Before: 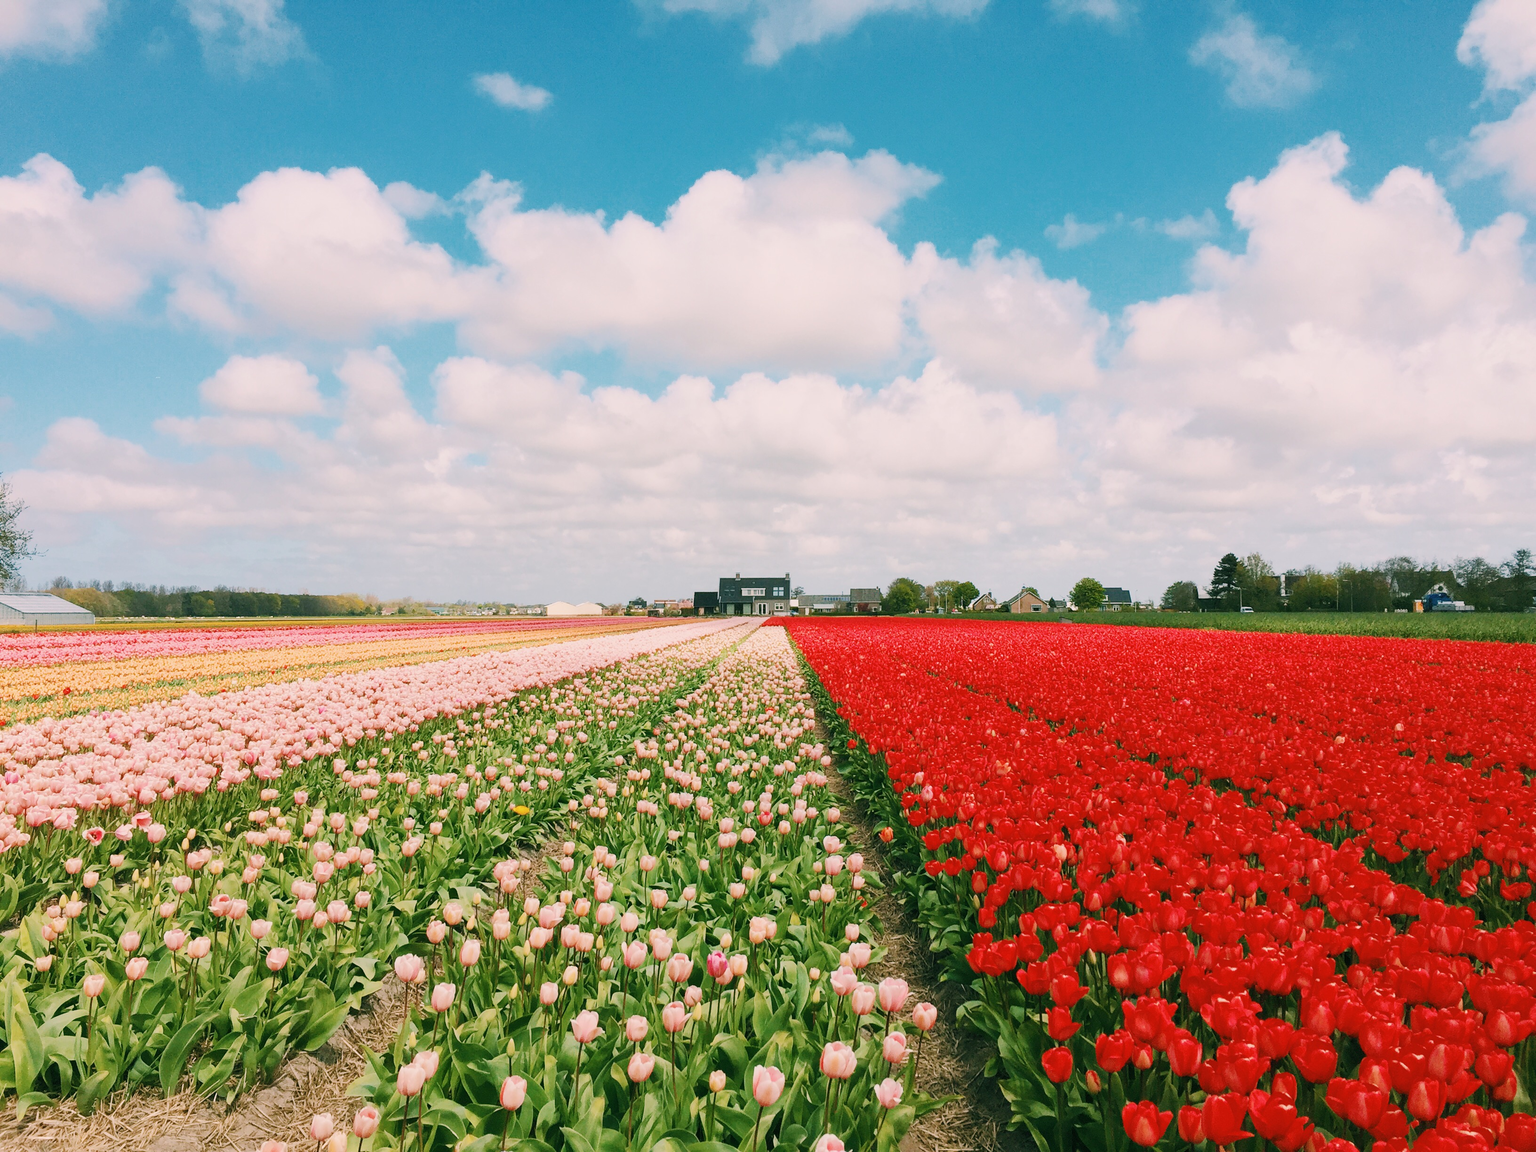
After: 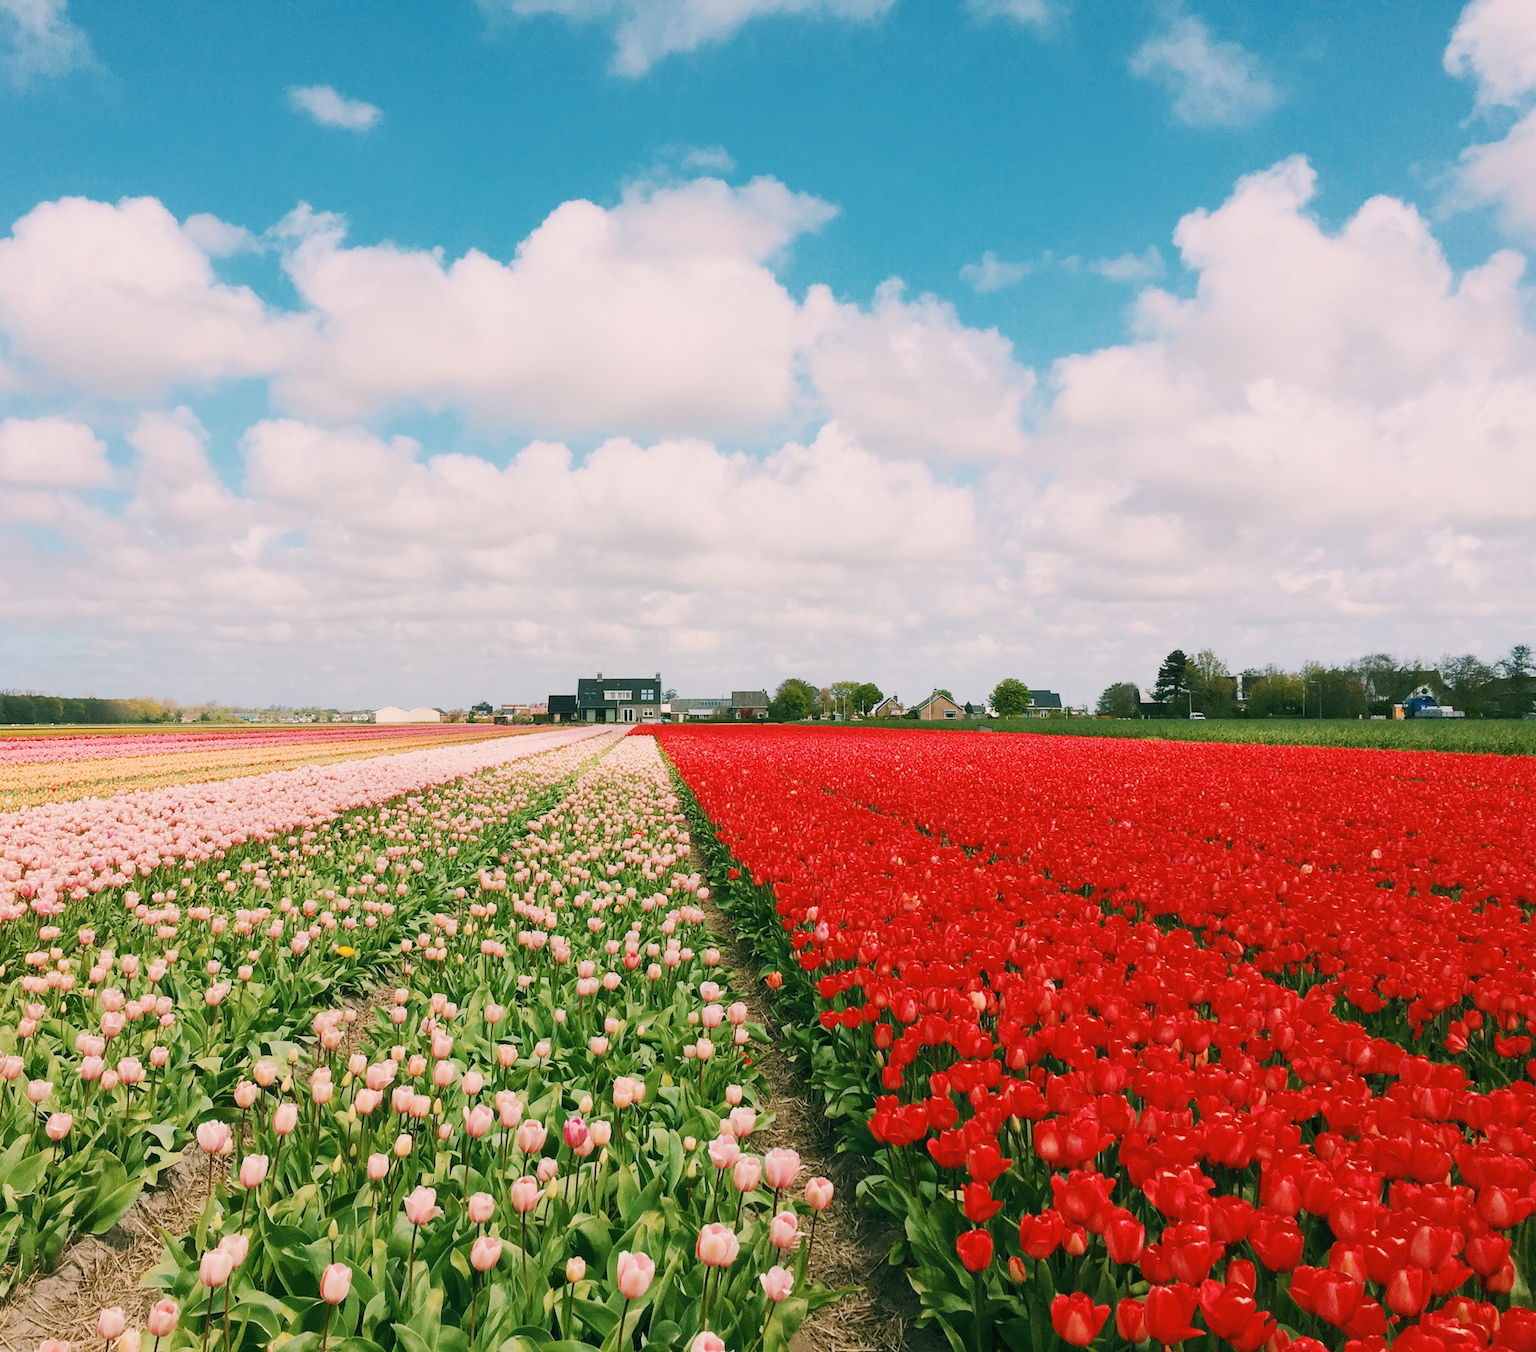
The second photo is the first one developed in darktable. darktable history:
crop and rotate: left 14.816%
